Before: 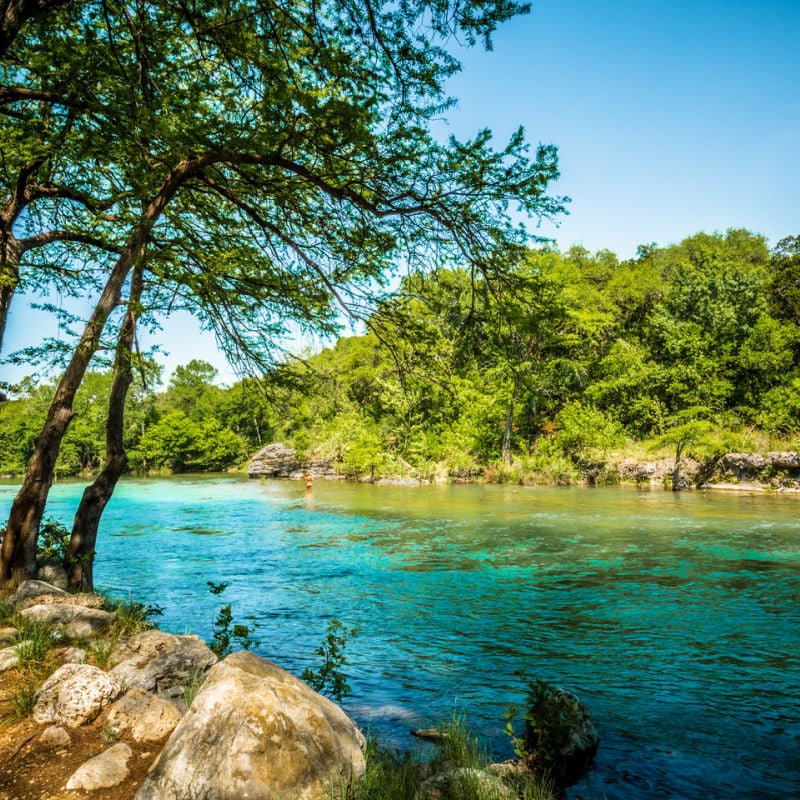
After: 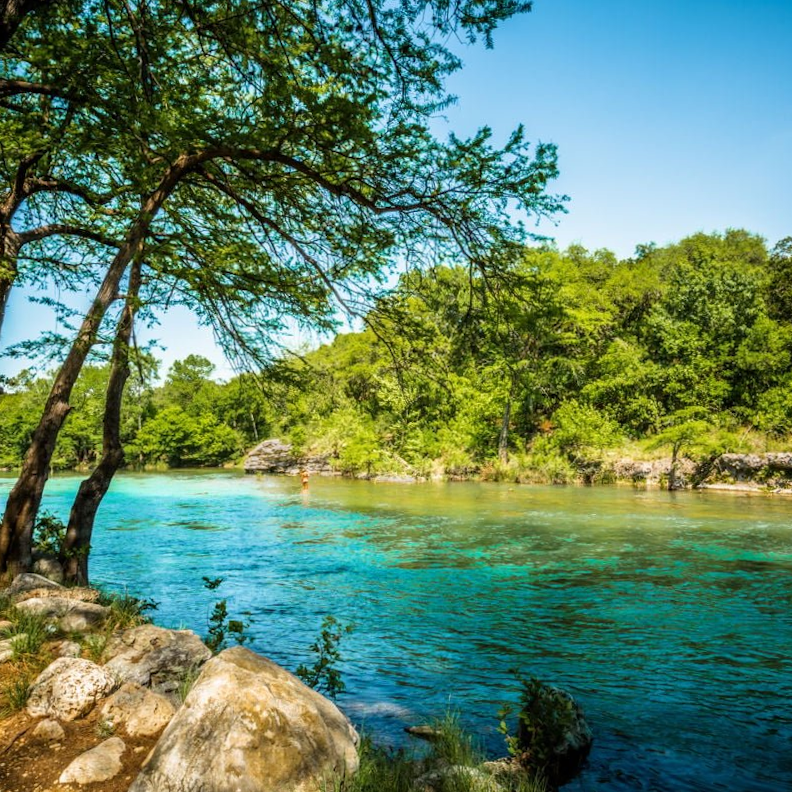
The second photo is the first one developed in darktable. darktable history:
crop and rotate: angle -0.573°
